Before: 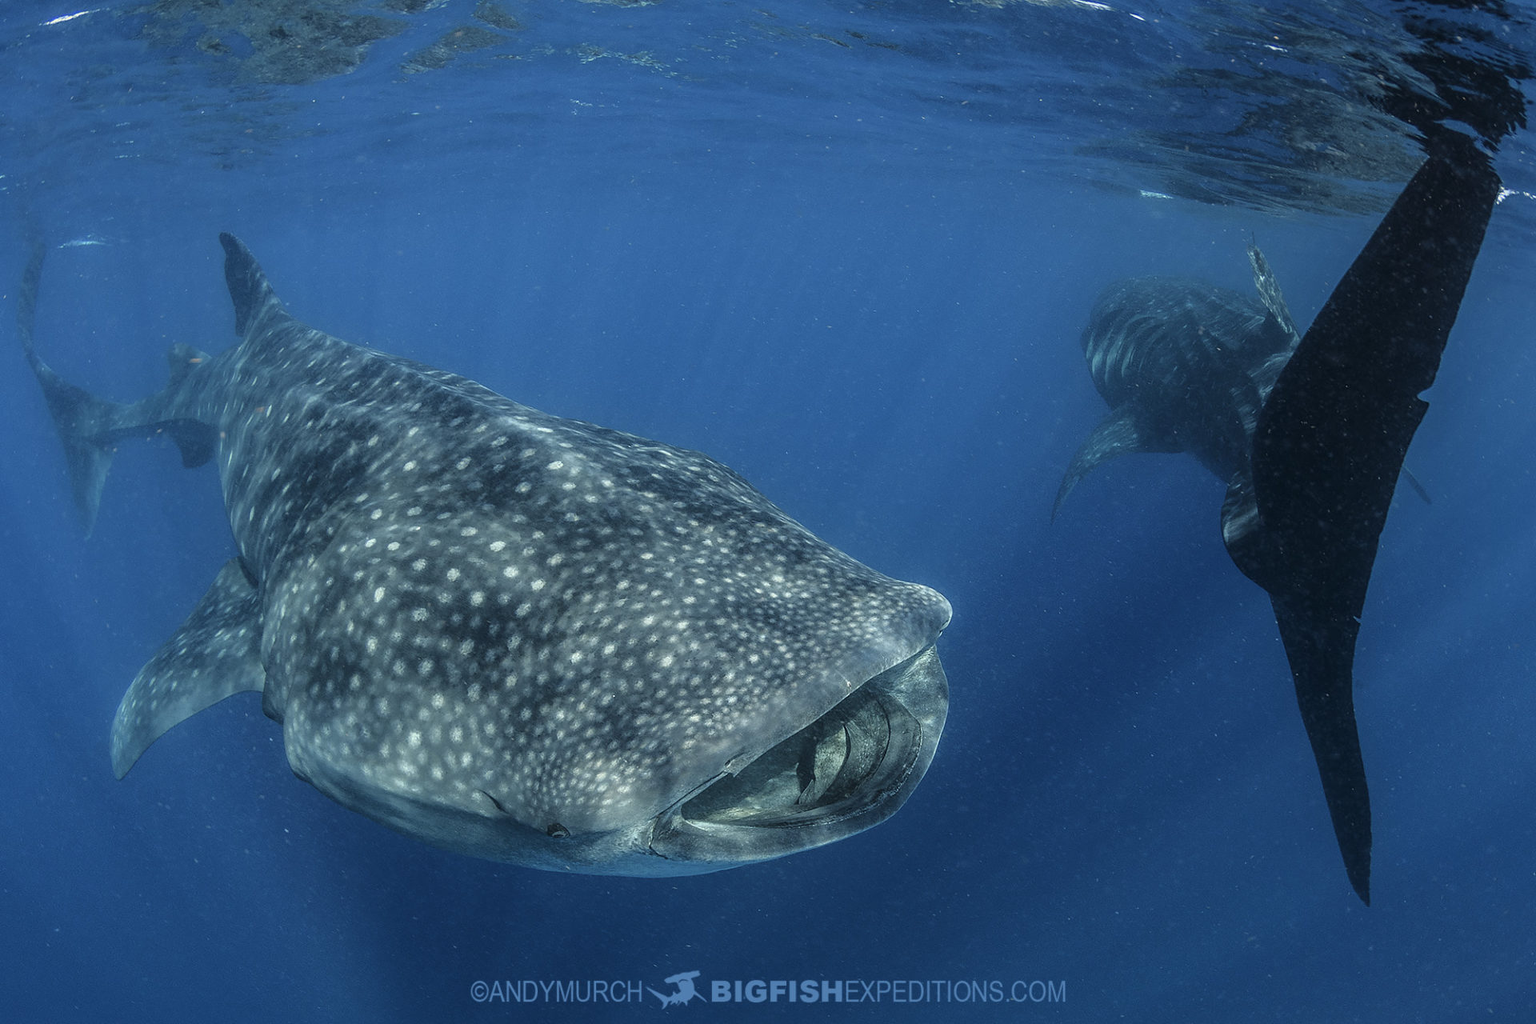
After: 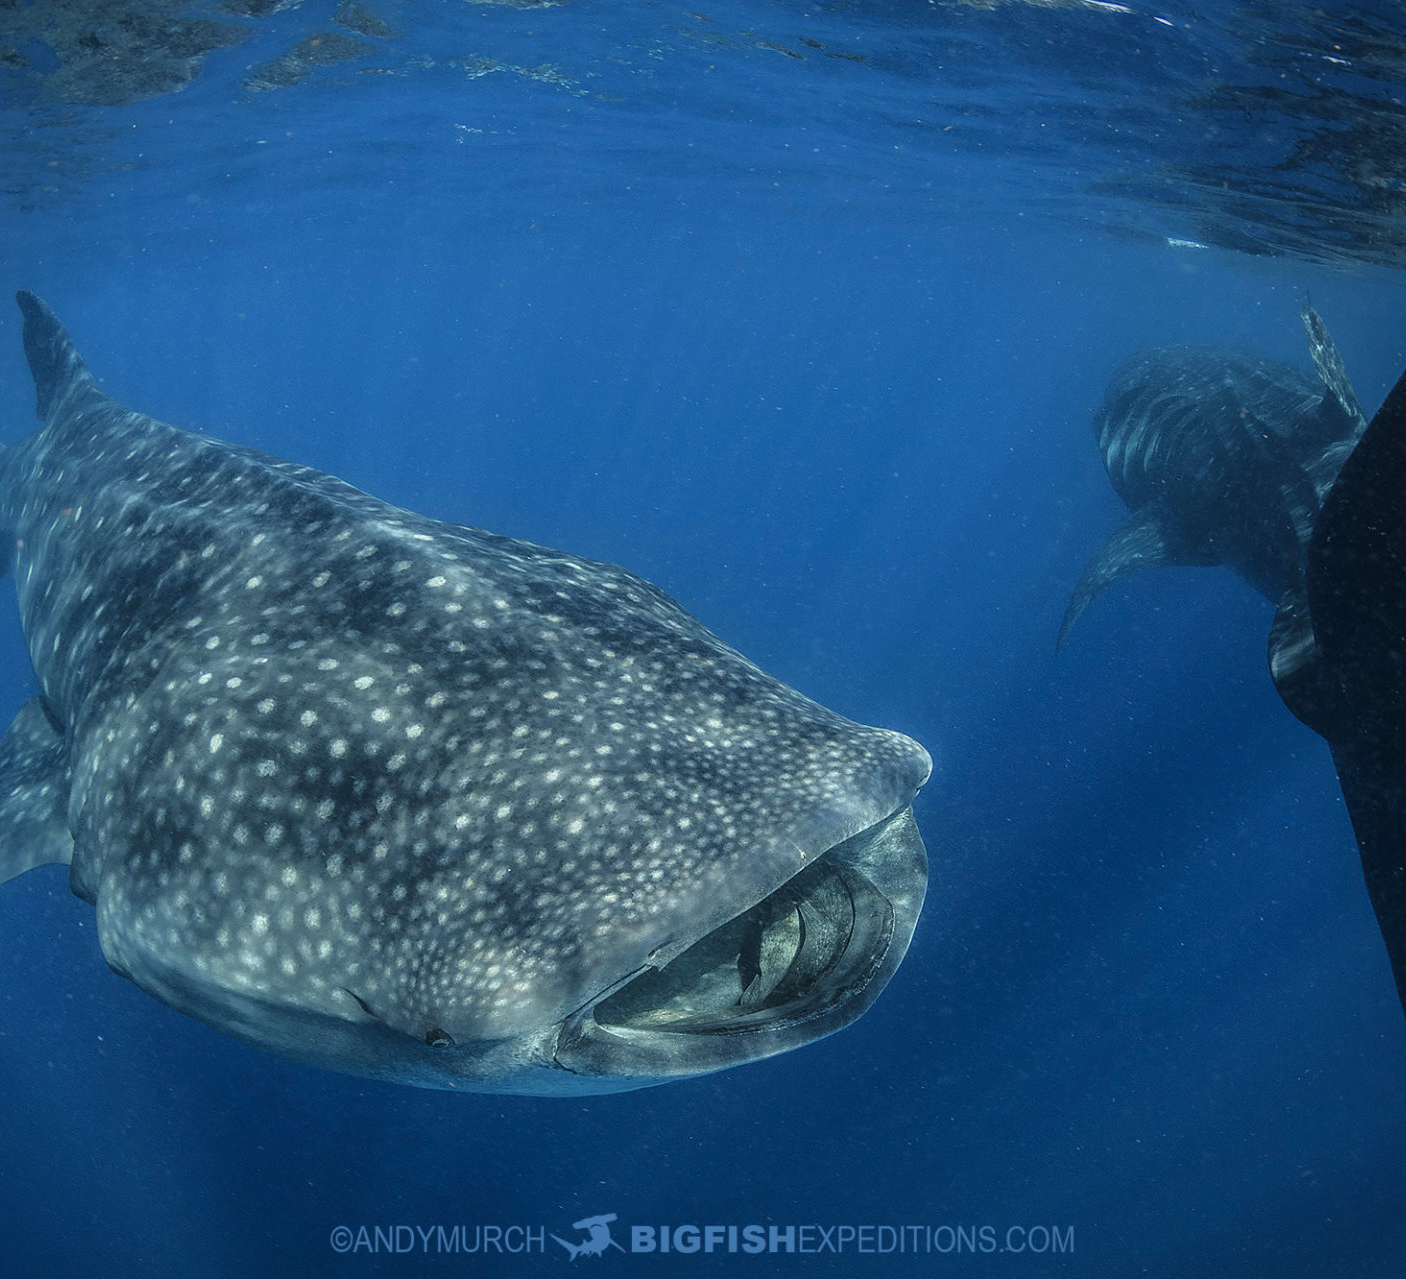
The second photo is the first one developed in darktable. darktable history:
crop: left 13.443%, right 13.31%
contrast brightness saturation: contrast 0.04, saturation 0.16
vignetting: fall-off start 97.23%, saturation -0.024, center (-0.033, -0.042), width/height ratio 1.179, unbound false
